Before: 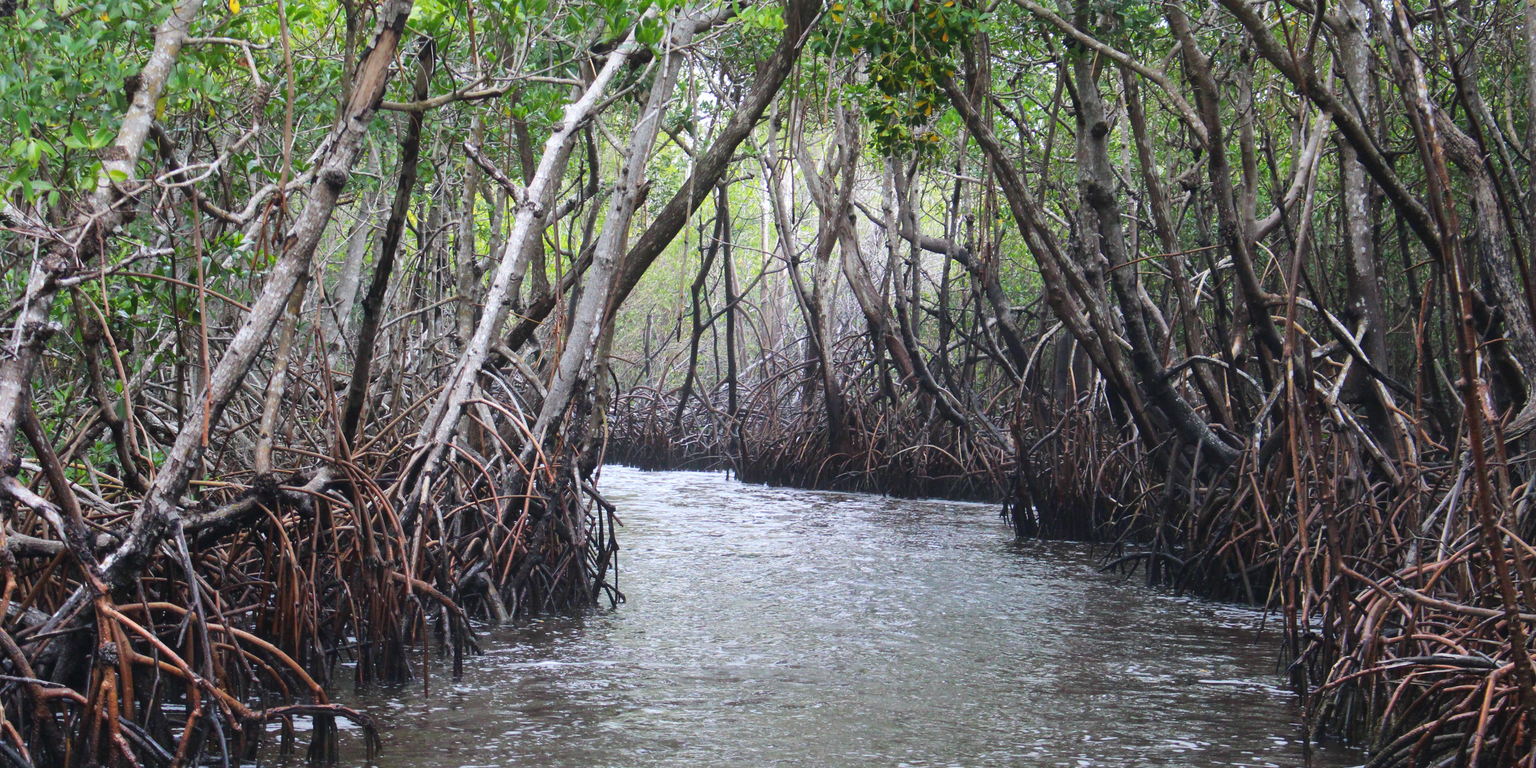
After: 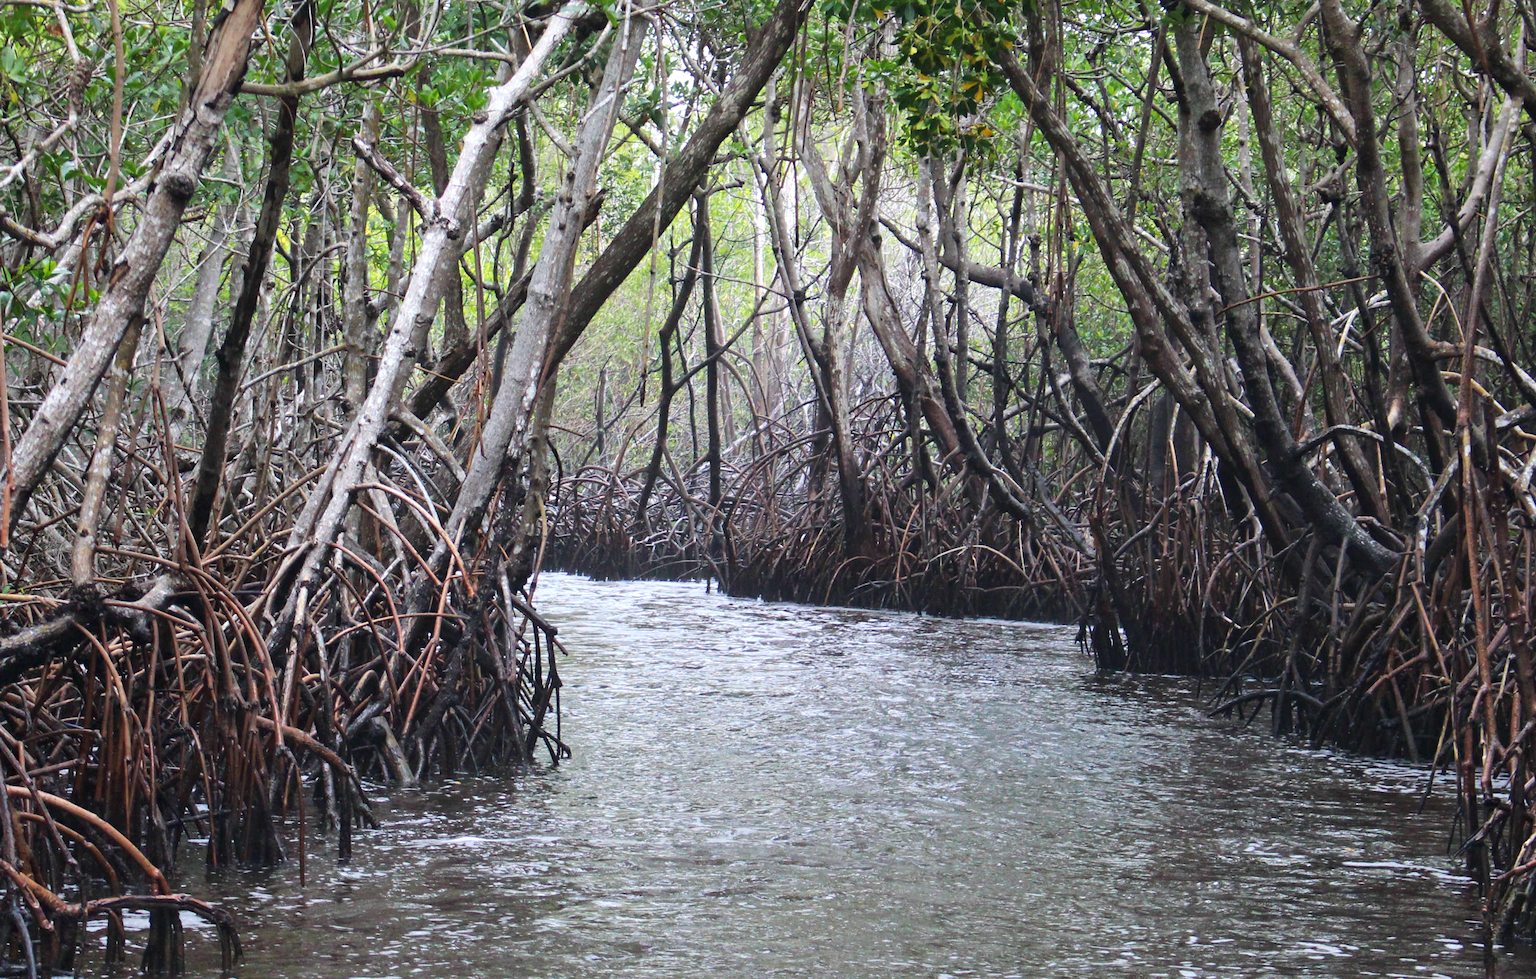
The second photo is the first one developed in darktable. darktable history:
crop and rotate: left 13.15%, top 5.251%, right 12.609%
contrast equalizer: y [[0.5, 0.501, 0.532, 0.538, 0.54, 0.541], [0.5 ×6], [0.5 ×6], [0 ×6], [0 ×6]]
